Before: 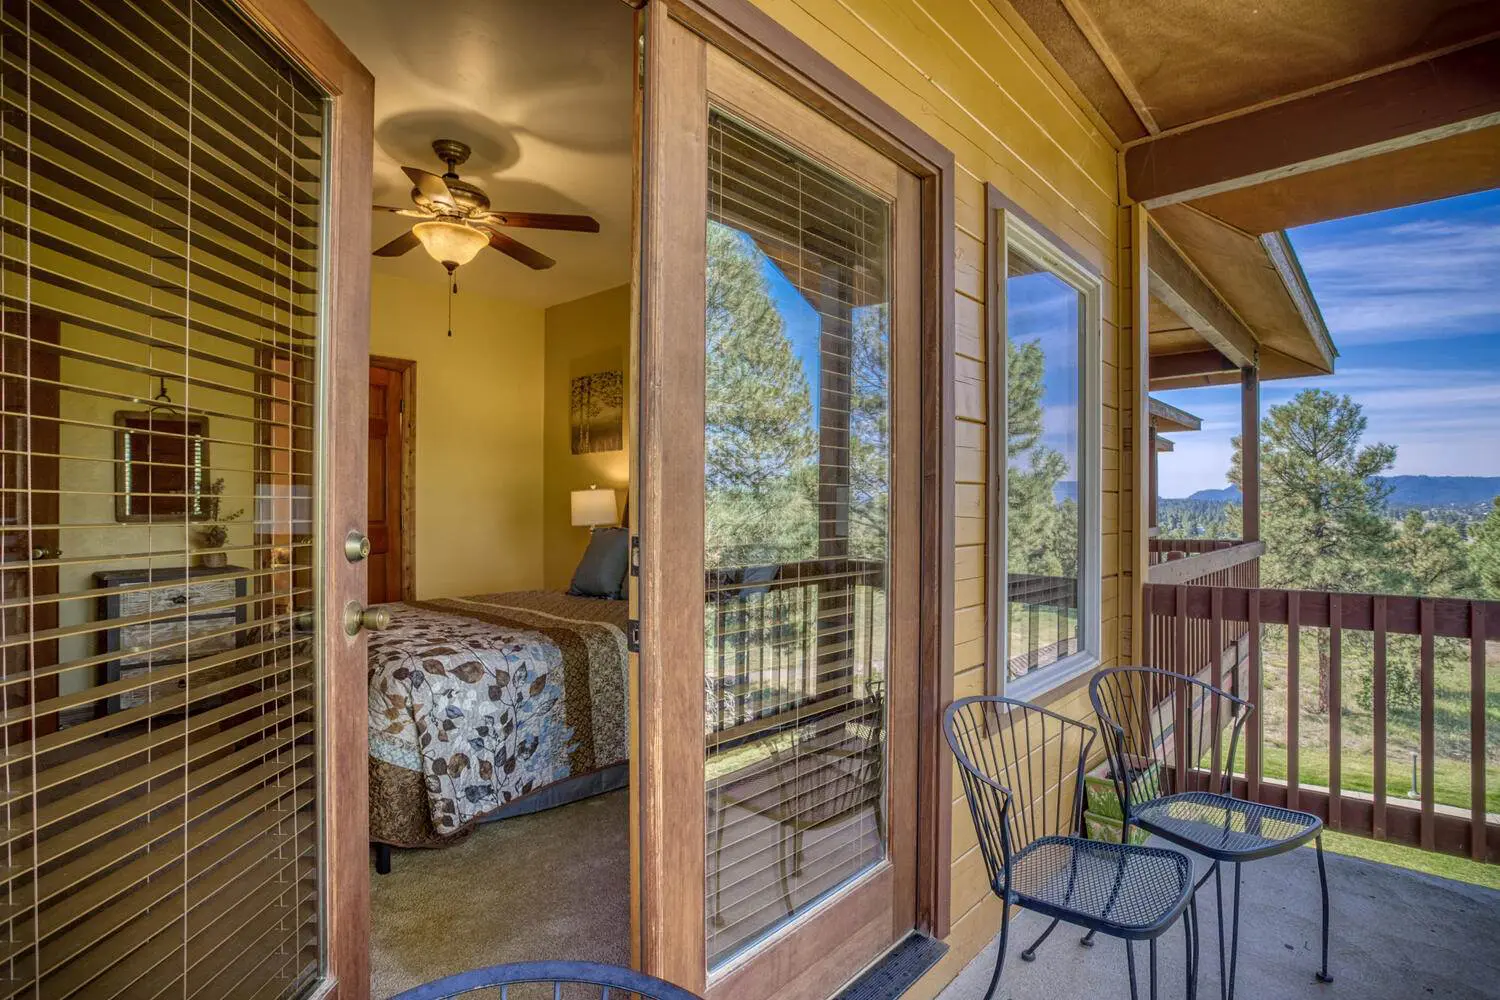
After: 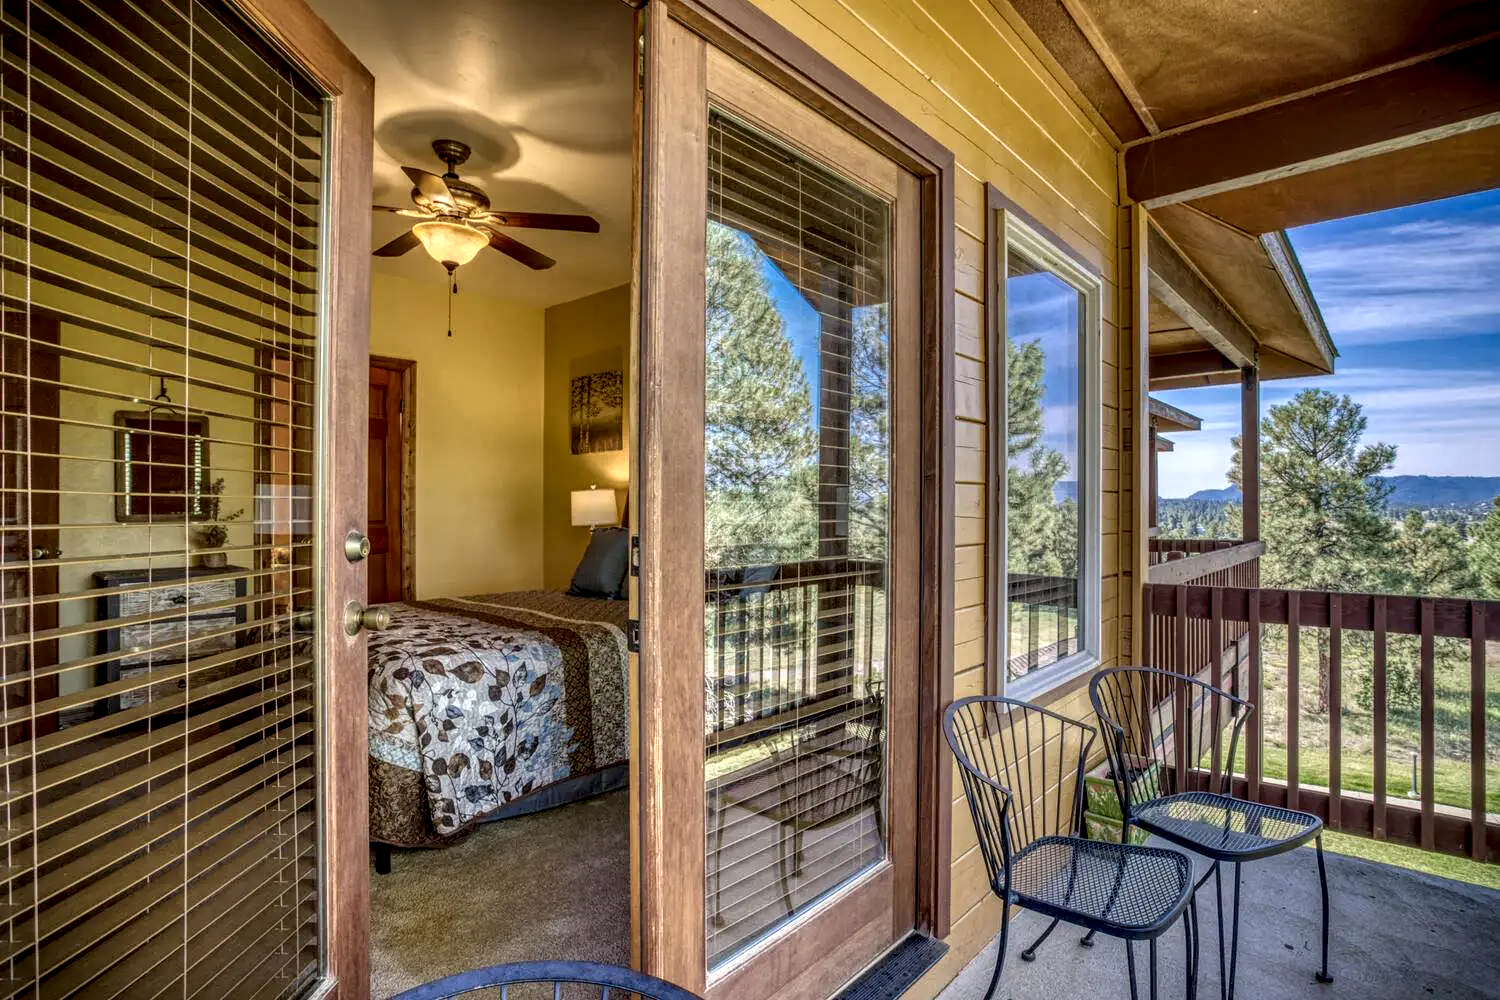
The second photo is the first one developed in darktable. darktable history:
local contrast: highlights 60%, shadows 59%, detail 160%
